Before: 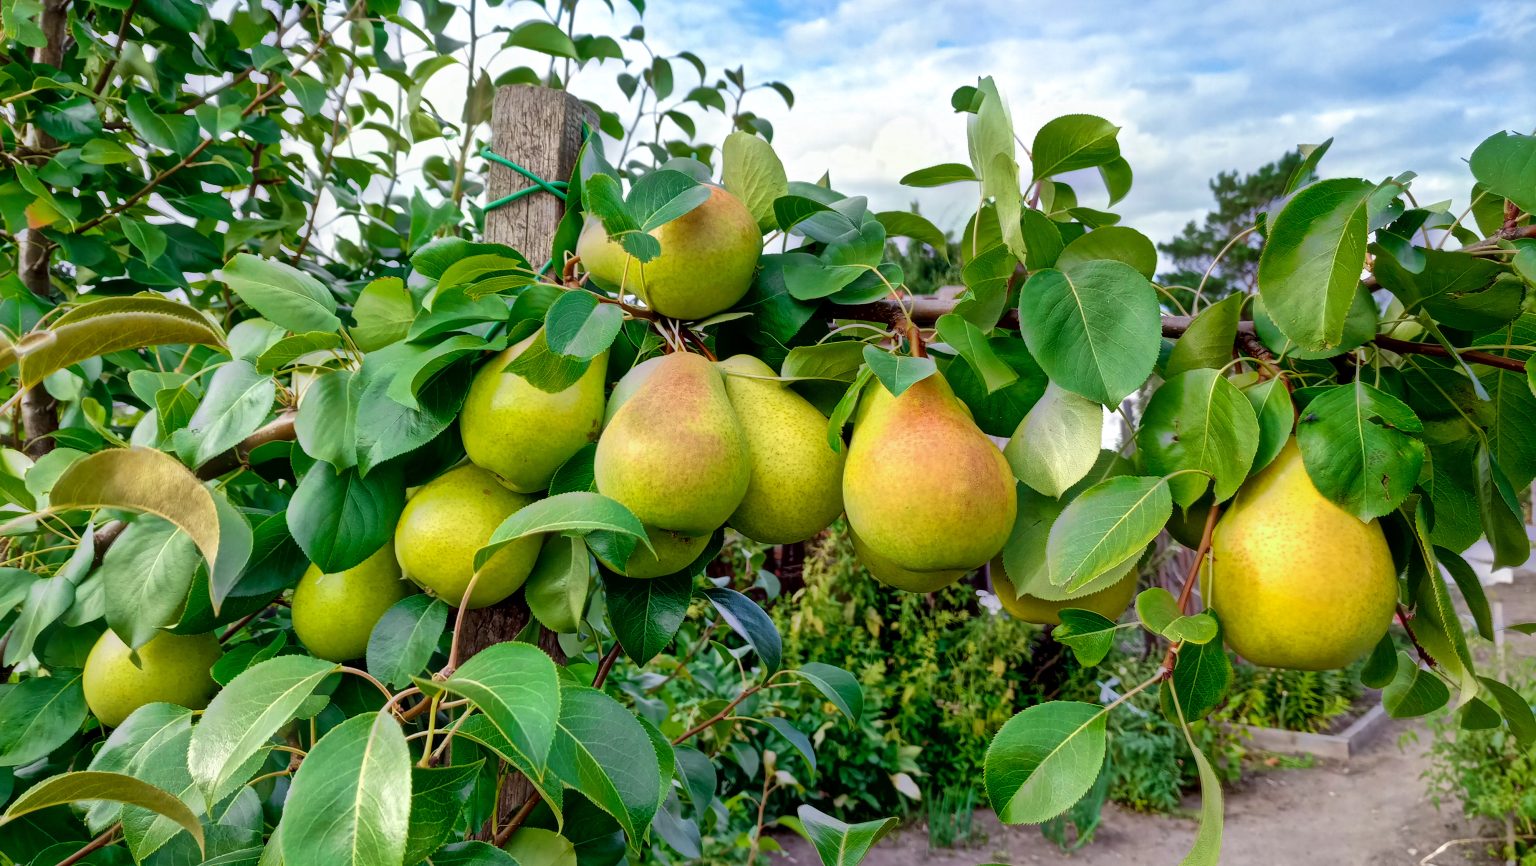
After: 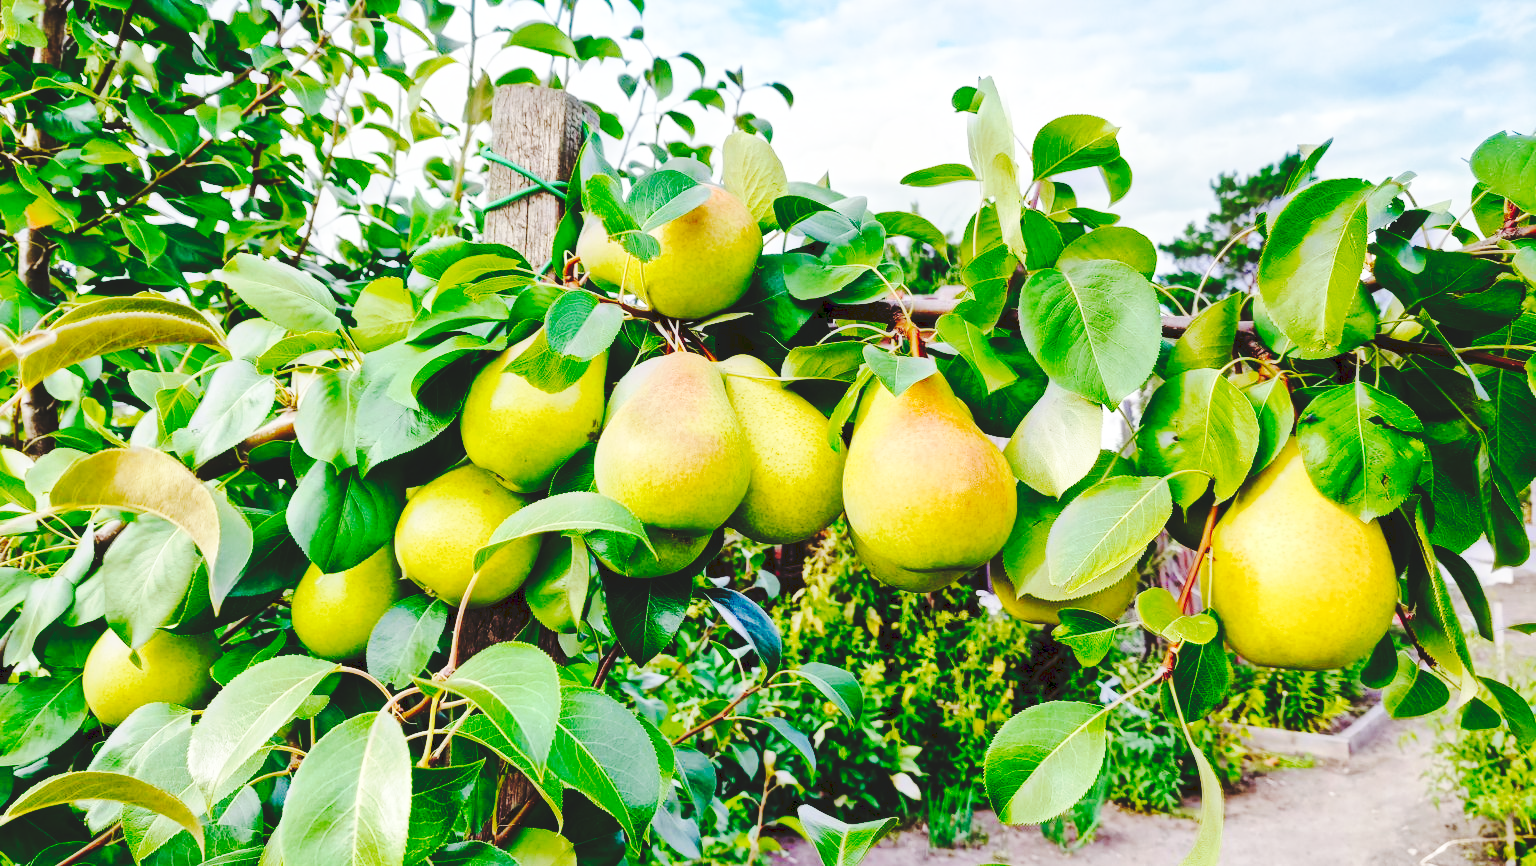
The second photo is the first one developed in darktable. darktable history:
base curve: curves: ch0 [(0, 0) (0.028, 0.03) (0.121, 0.232) (0.46, 0.748) (0.859, 0.968) (1, 1)], preserve colors none
tone curve: curves: ch0 [(0, 0) (0.003, 0.108) (0.011, 0.112) (0.025, 0.117) (0.044, 0.126) (0.069, 0.133) (0.1, 0.146) (0.136, 0.158) (0.177, 0.178) (0.224, 0.212) (0.277, 0.256) (0.335, 0.331) (0.399, 0.423) (0.468, 0.538) (0.543, 0.641) (0.623, 0.721) (0.709, 0.792) (0.801, 0.845) (0.898, 0.917) (1, 1)], preserve colors none
